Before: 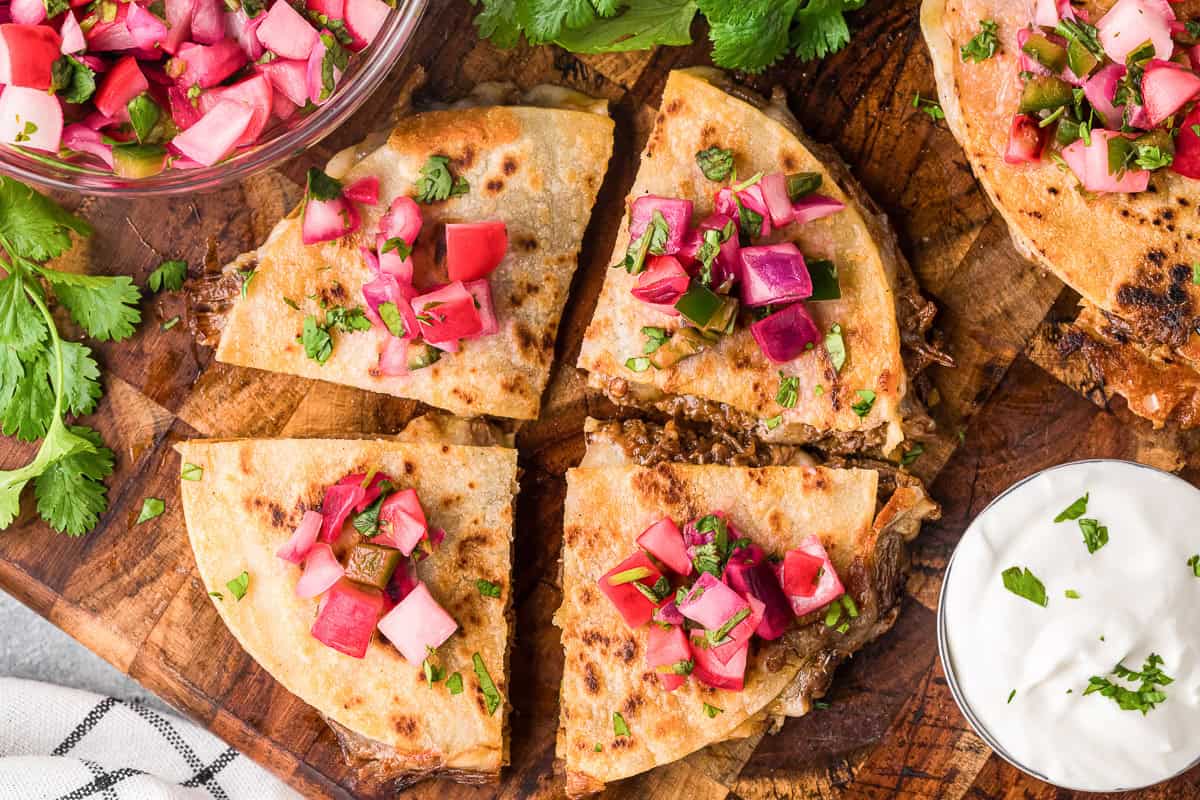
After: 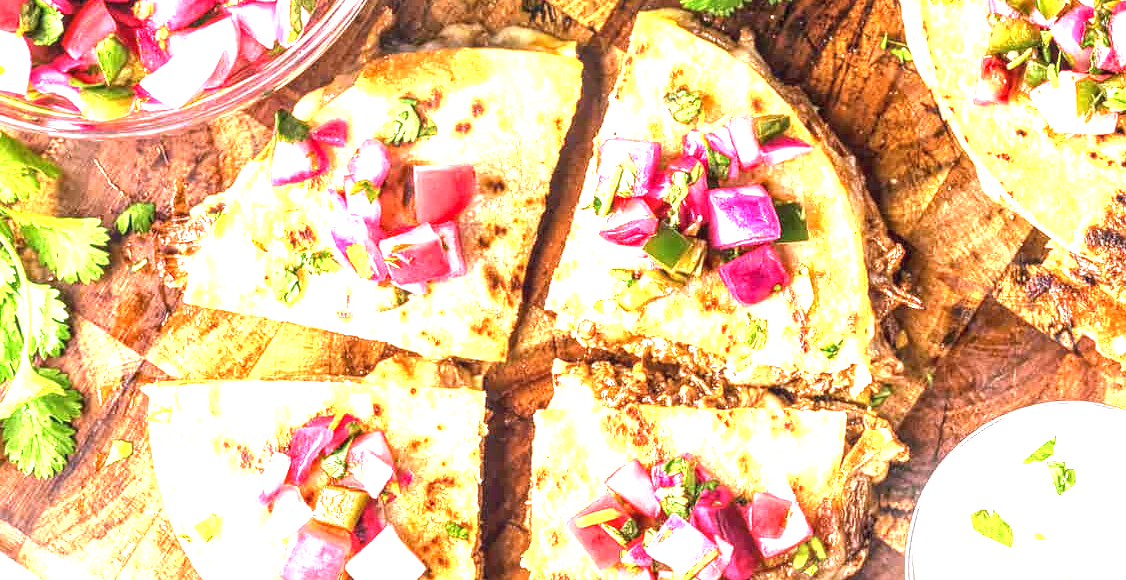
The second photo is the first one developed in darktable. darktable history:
local contrast: detail 130%
crop: left 2.737%, top 7.287%, right 3.421%, bottom 20.179%
exposure: black level correction 0, exposure 2.138 EV, compensate exposure bias true, compensate highlight preservation false
